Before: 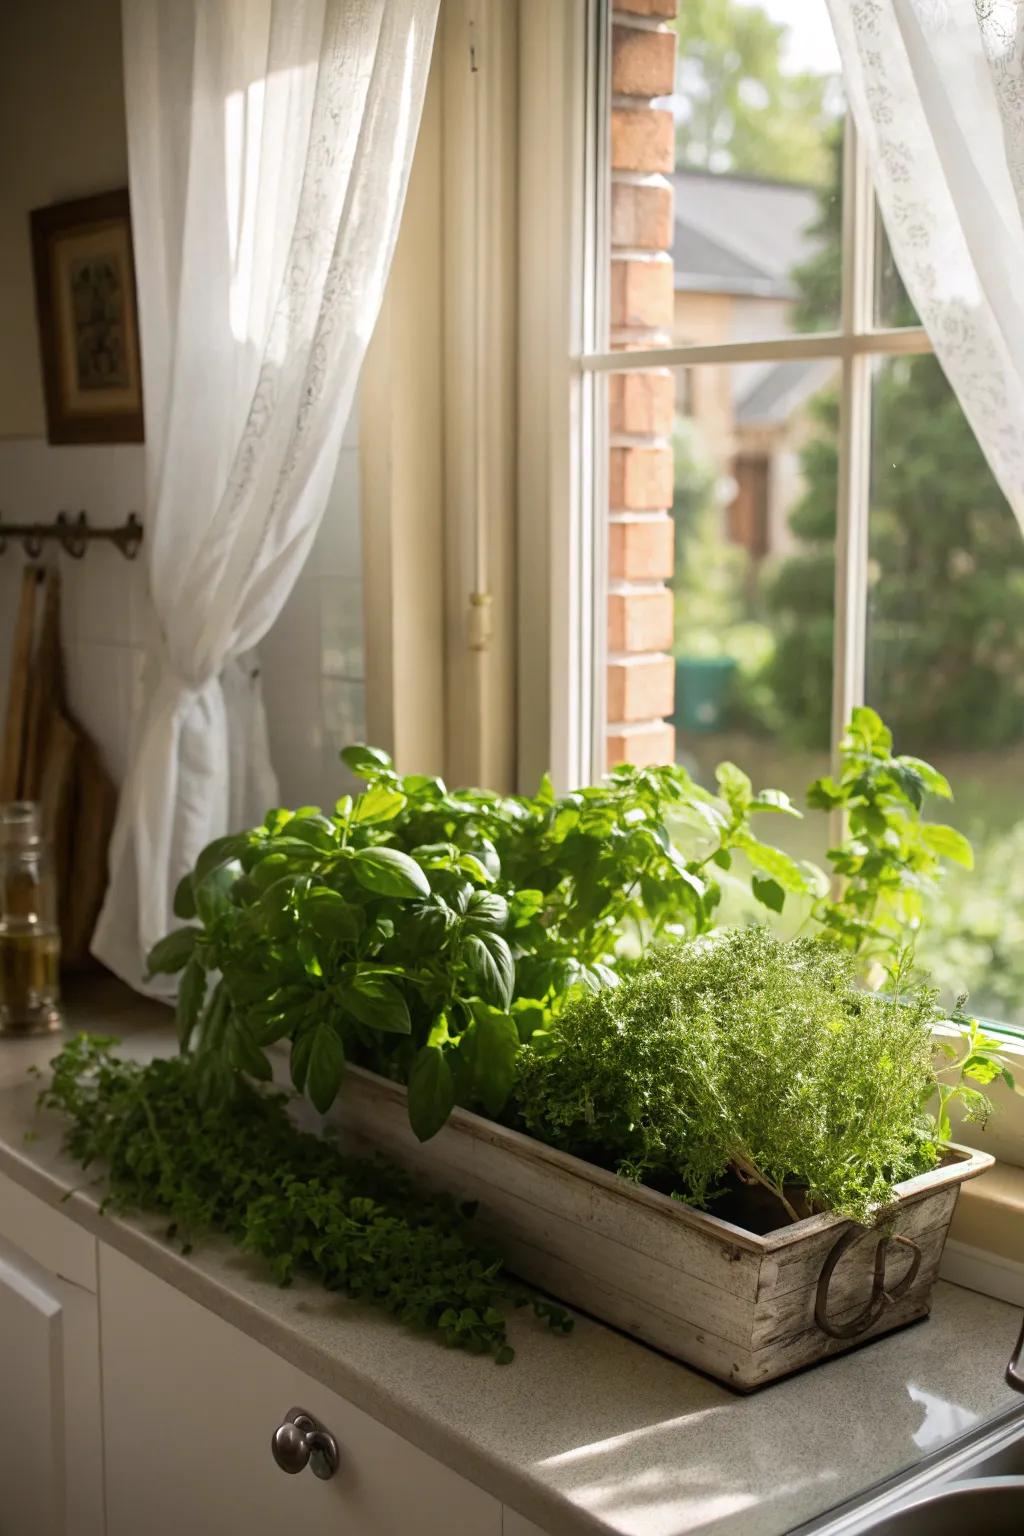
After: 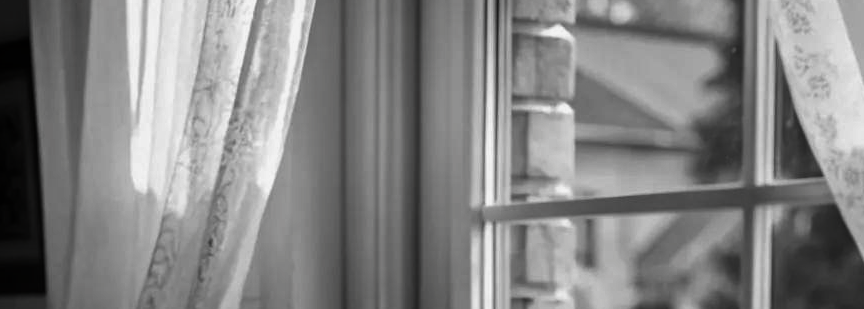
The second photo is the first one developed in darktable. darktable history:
contrast brightness saturation: contrast -0.037, brightness -0.607, saturation -0.993
crop and rotate: left 9.698%, top 9.751%, right 5.91%, bottom 70.109%
